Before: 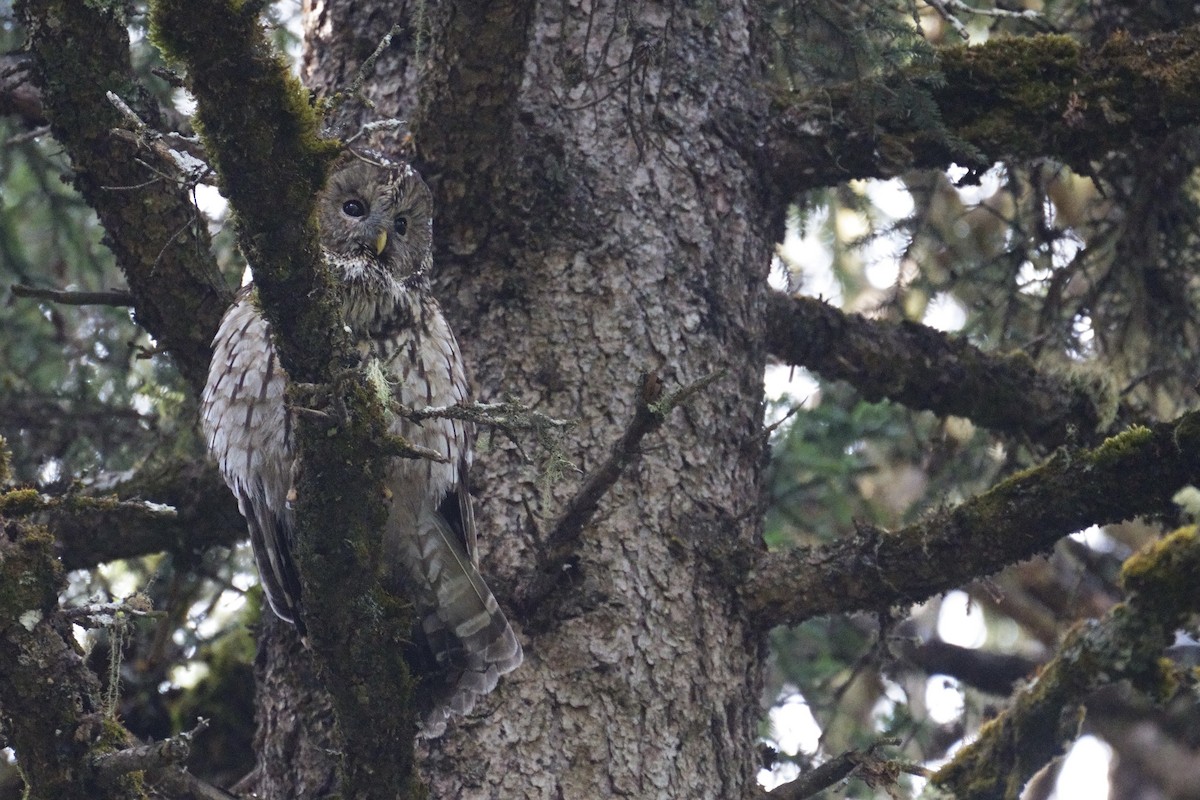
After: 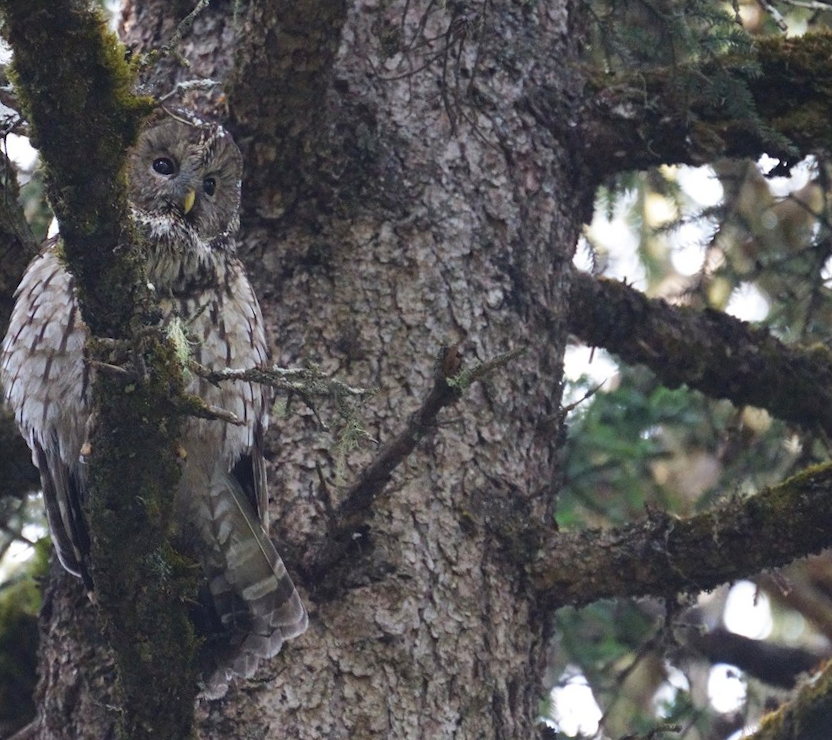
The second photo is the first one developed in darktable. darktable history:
crop and rotate: angle -3.12°, left 14.134%, top 0.035%, right 10.929%, bottom 0.046%
